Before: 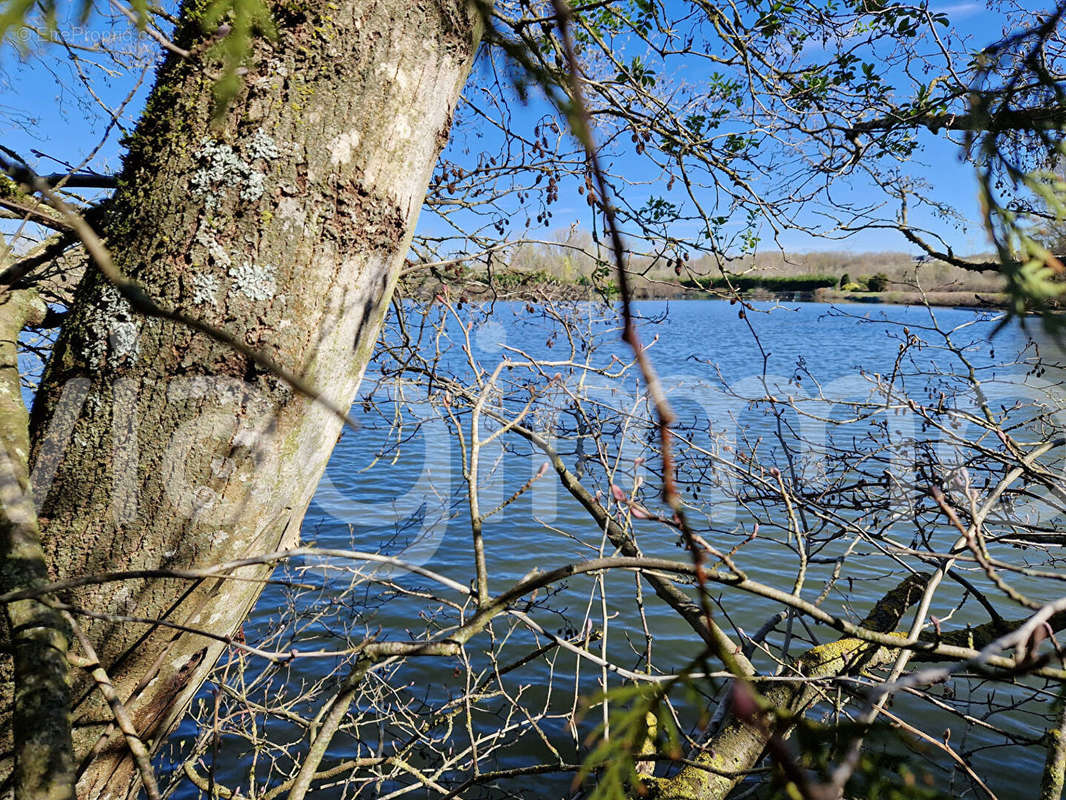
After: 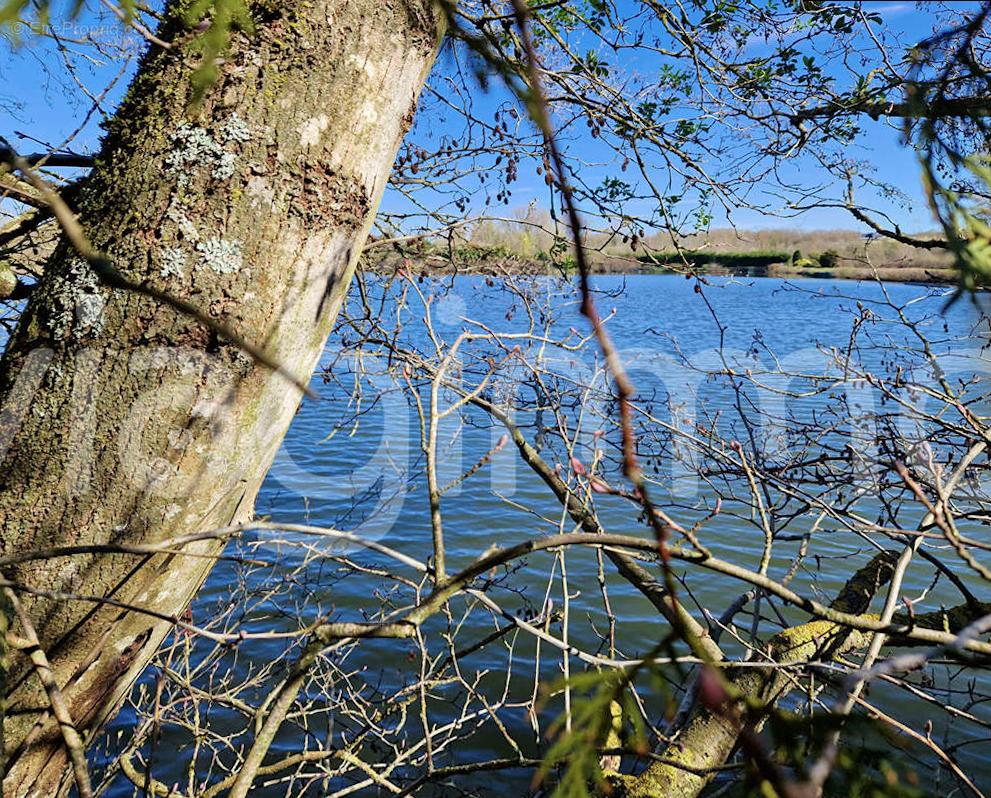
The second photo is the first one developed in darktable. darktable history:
rotate and perspective: rotation 0.215°, lens shift (vertical) -0.139, crop left 0.069, crop right 0.939, crop top 0.002, crop bottom 0.996
velvia: on, module defaults
